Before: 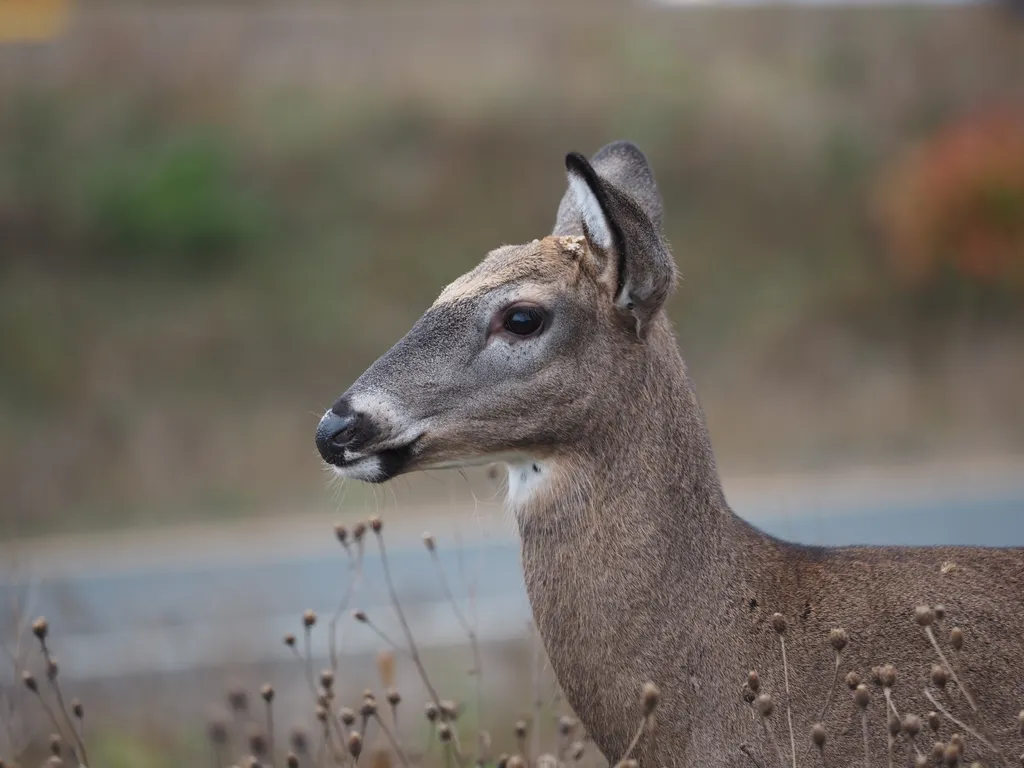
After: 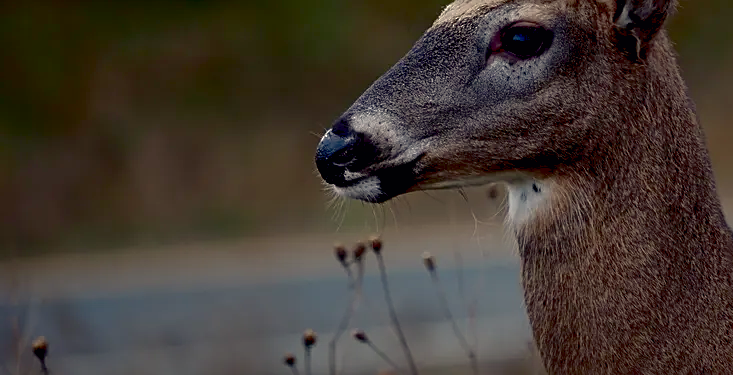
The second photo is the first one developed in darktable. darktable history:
shadows and highlights: on, module defaults
crop: top 36.48%, right 28.403%, bottom 14.682%
exposure: black level correction 0.046, exposure 0.012 EV, compensate exposure bias true, compensate highlight preservation false
contrast brightness saturation: brightness -0.506
color balance rgb: shadows lift › chroma 2.939%, shadows lift › hue 279.67°, highlights gain › chroma 3.037%, highlights gain › hue 75.77°, global offset › luminance 0.492%, perceptual saturation grading › global saturation 0.511%
sharpen: on, module defaults
